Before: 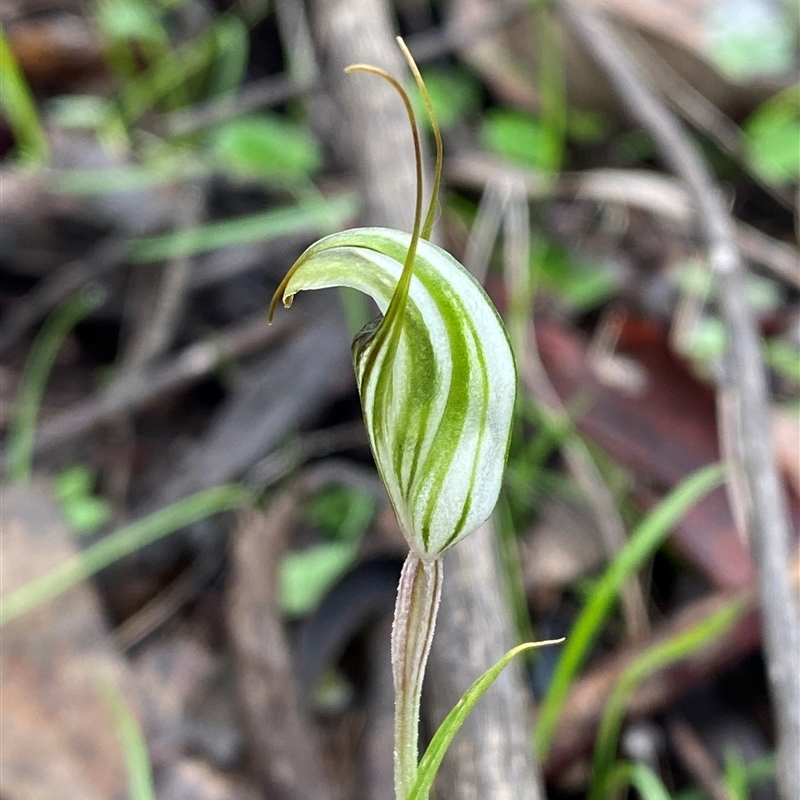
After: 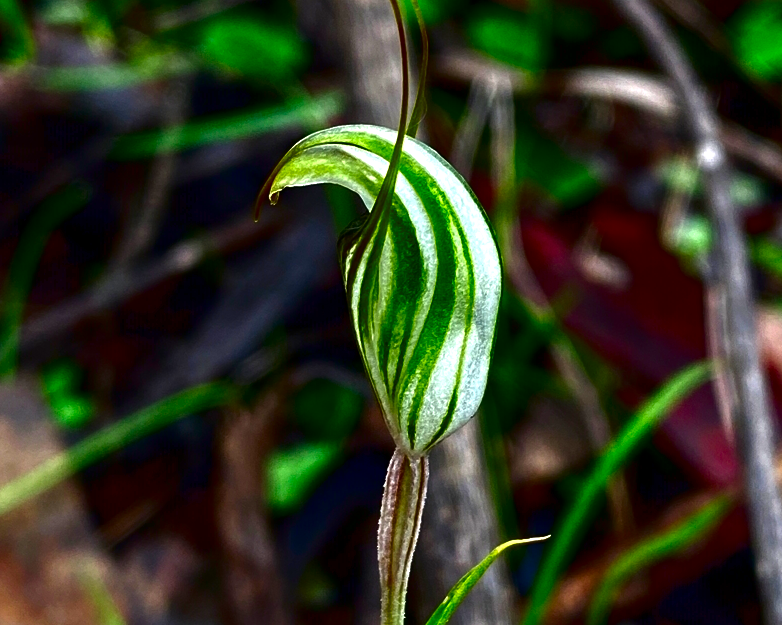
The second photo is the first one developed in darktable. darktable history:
tone equalizer: edges refinement/feathering 500, mask exposure compensation -1.57 EV, preserve details no
crop and rotate: left 1.933%, top 12.884%, right 0.27%, bottom 8.974%
exposure: exposure 0.203 EV, compensate highlight preservation false
contrast brightness saturation: brightness -0.986, saturation 0.992
